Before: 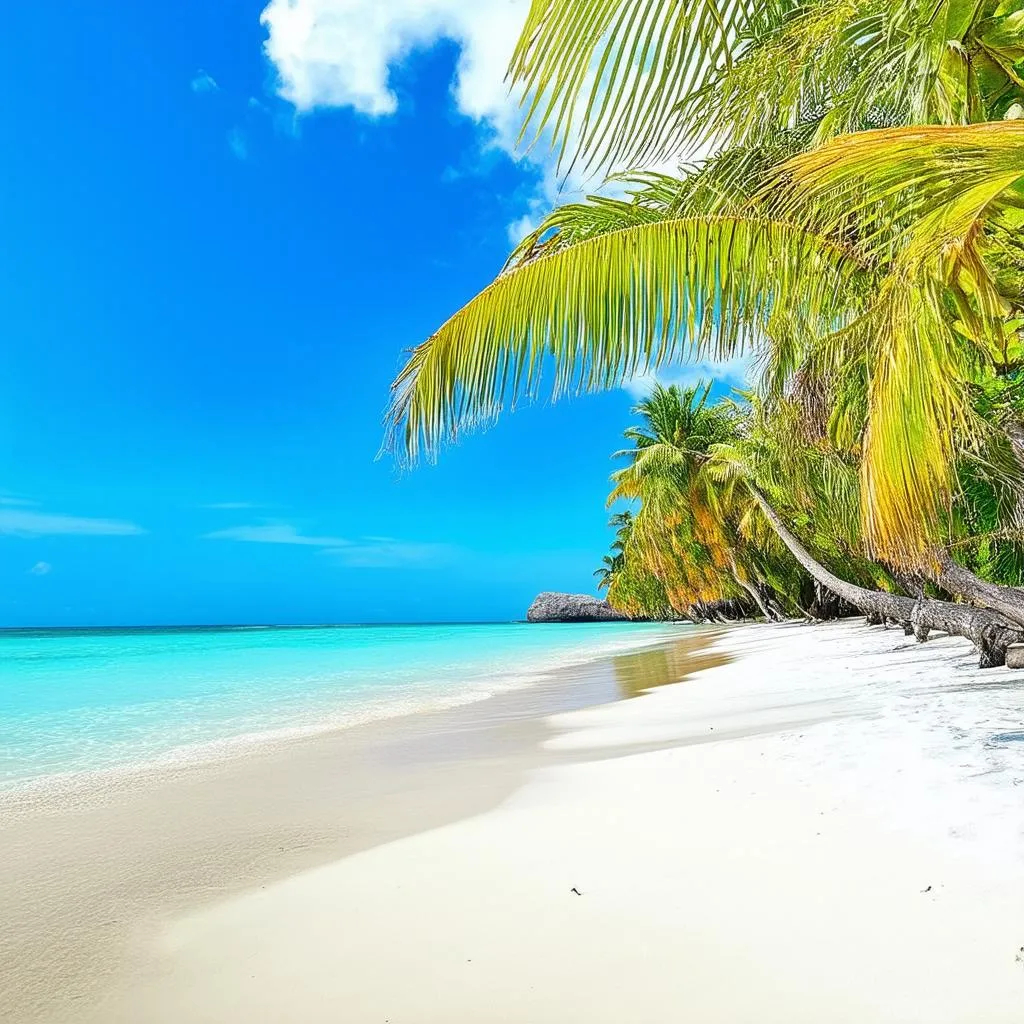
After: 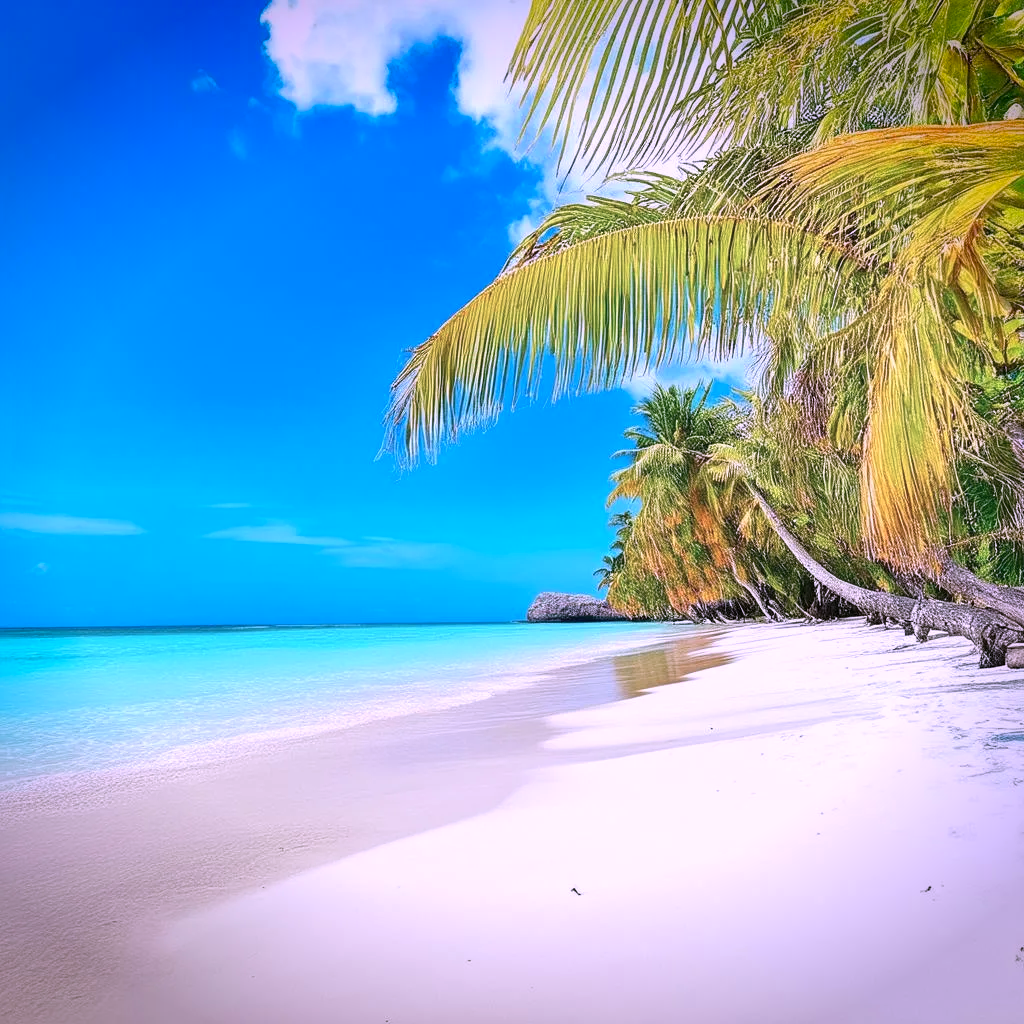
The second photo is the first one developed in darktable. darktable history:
color correction: highlights a* 15.03, highlights b* -25.07
vignetting: fall-off start 88.53%, fall-off radius 44.2%, saturation 0.376, width/height ratio 1.161
